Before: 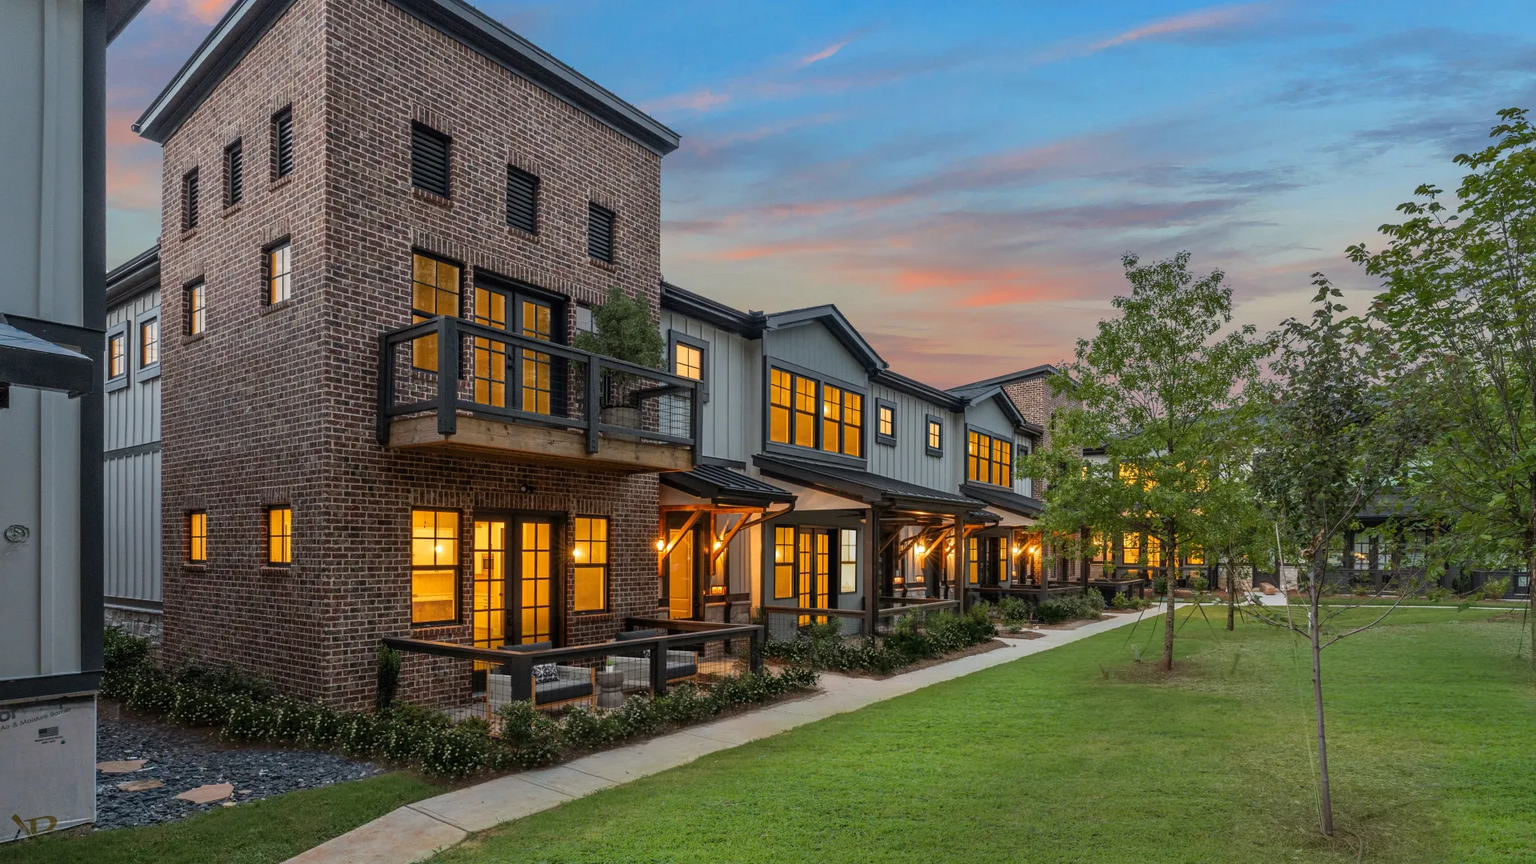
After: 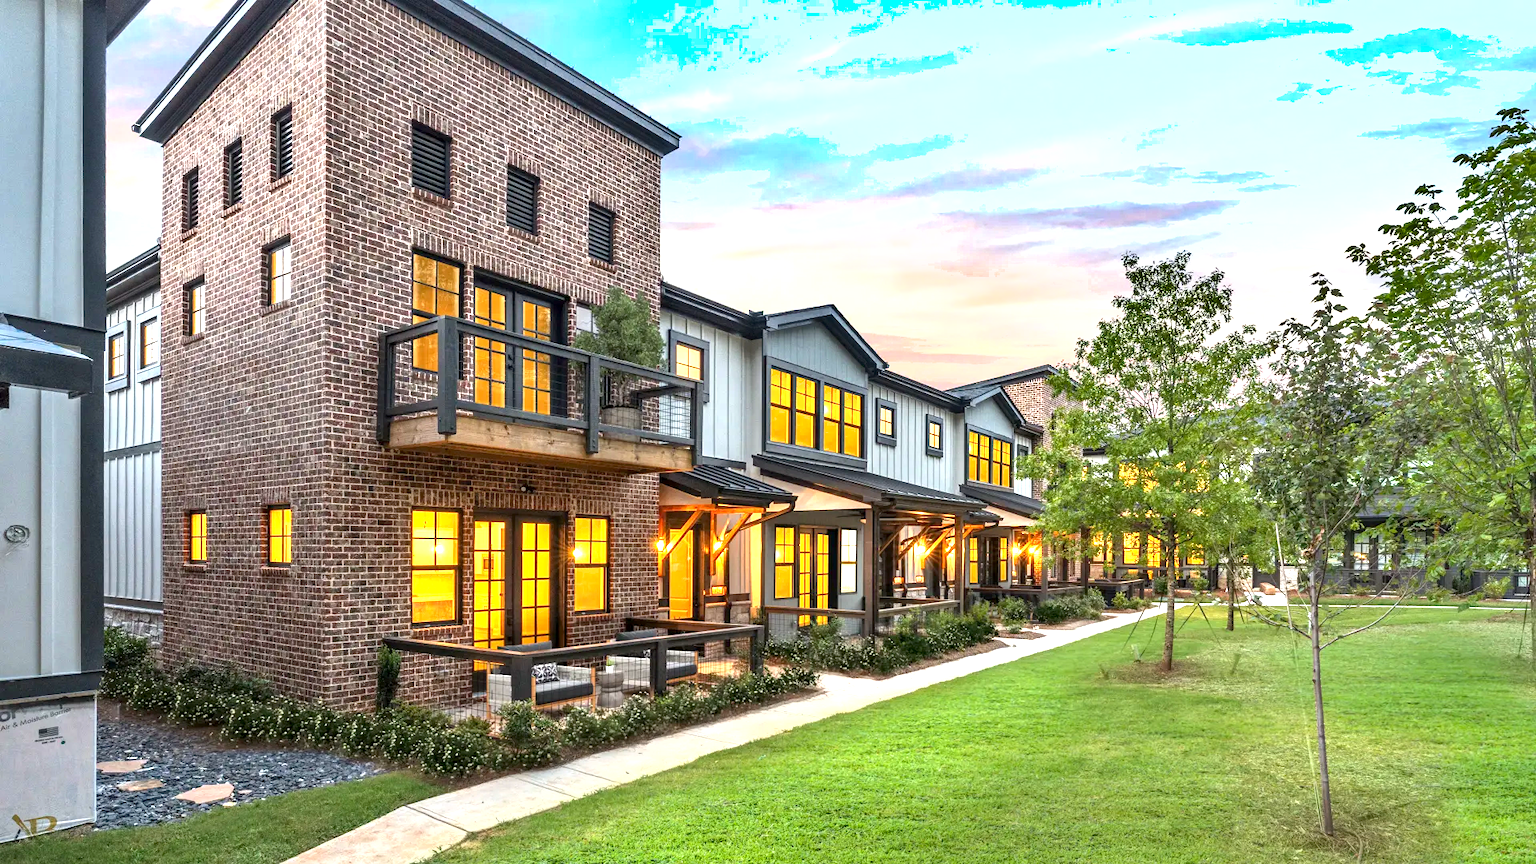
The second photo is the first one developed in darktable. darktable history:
exposure: black level correction 0.001, exposure 1.736 EV, compensate highlight preservation false
shadows and highlights: low approximation 0.01, soften with gaussian
